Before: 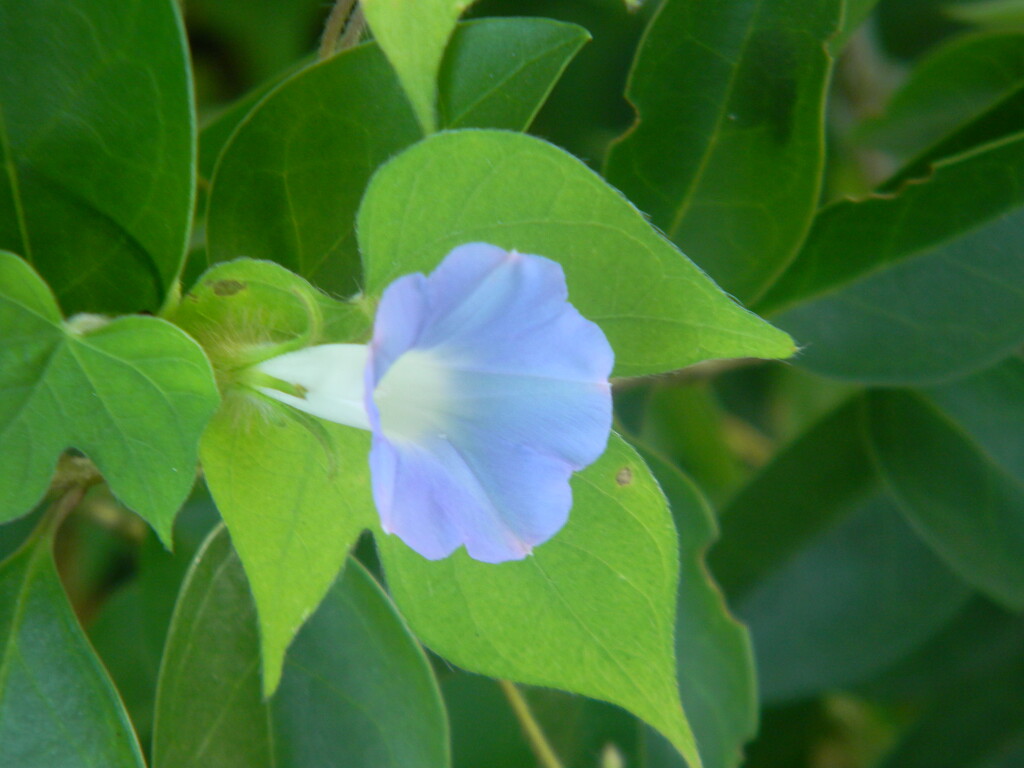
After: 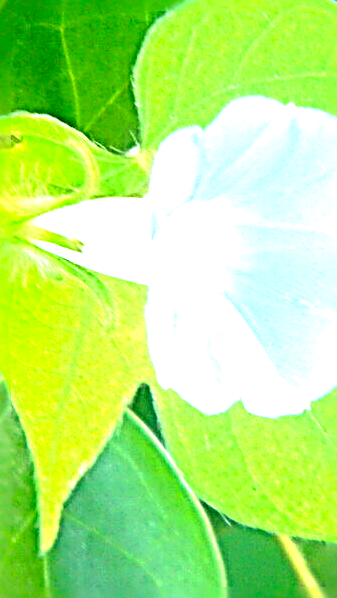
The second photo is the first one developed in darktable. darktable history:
crop and rotate: left 21.823%, top 19.038%, right 45.215%, bottom 2.982%
sharpen: radius 4.025, amount 1.994
exposure: exposure 2.008 EV, compensate highlight preservation false
contrast brightness saturation: saturation 0.179
